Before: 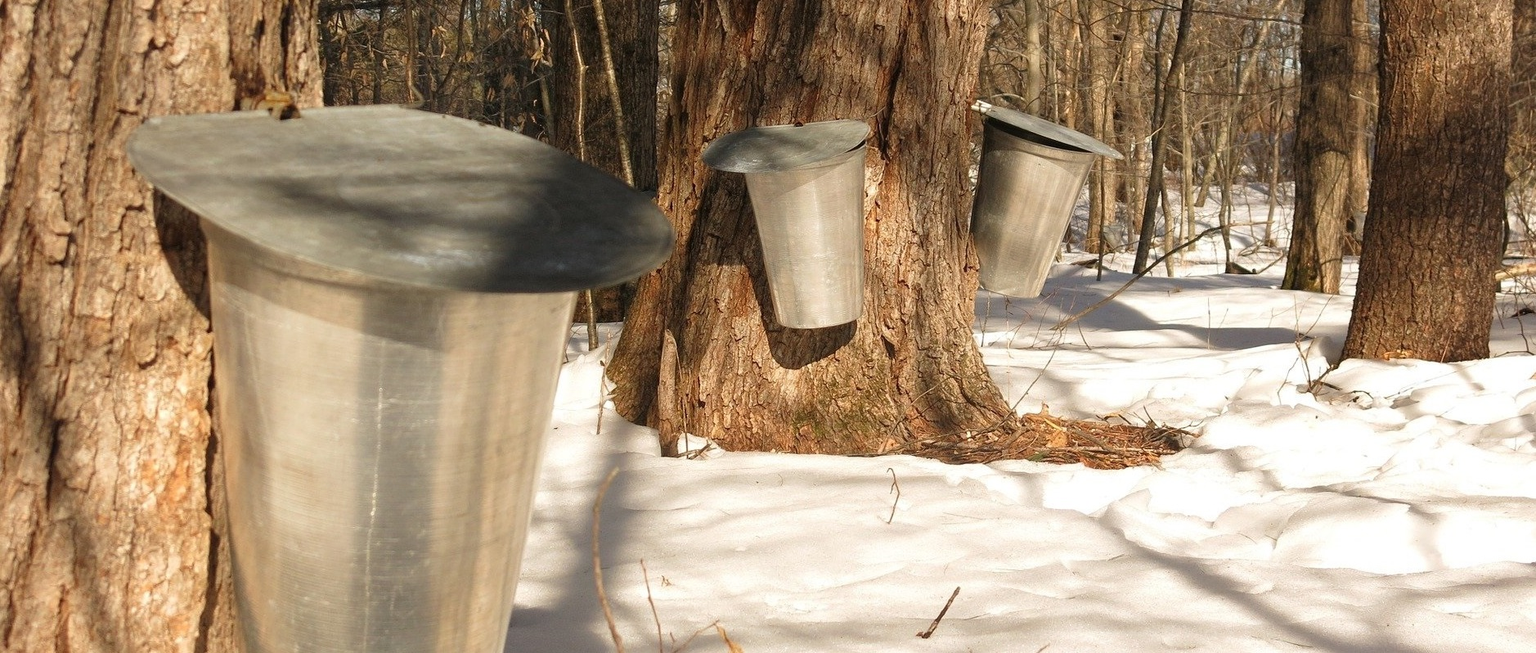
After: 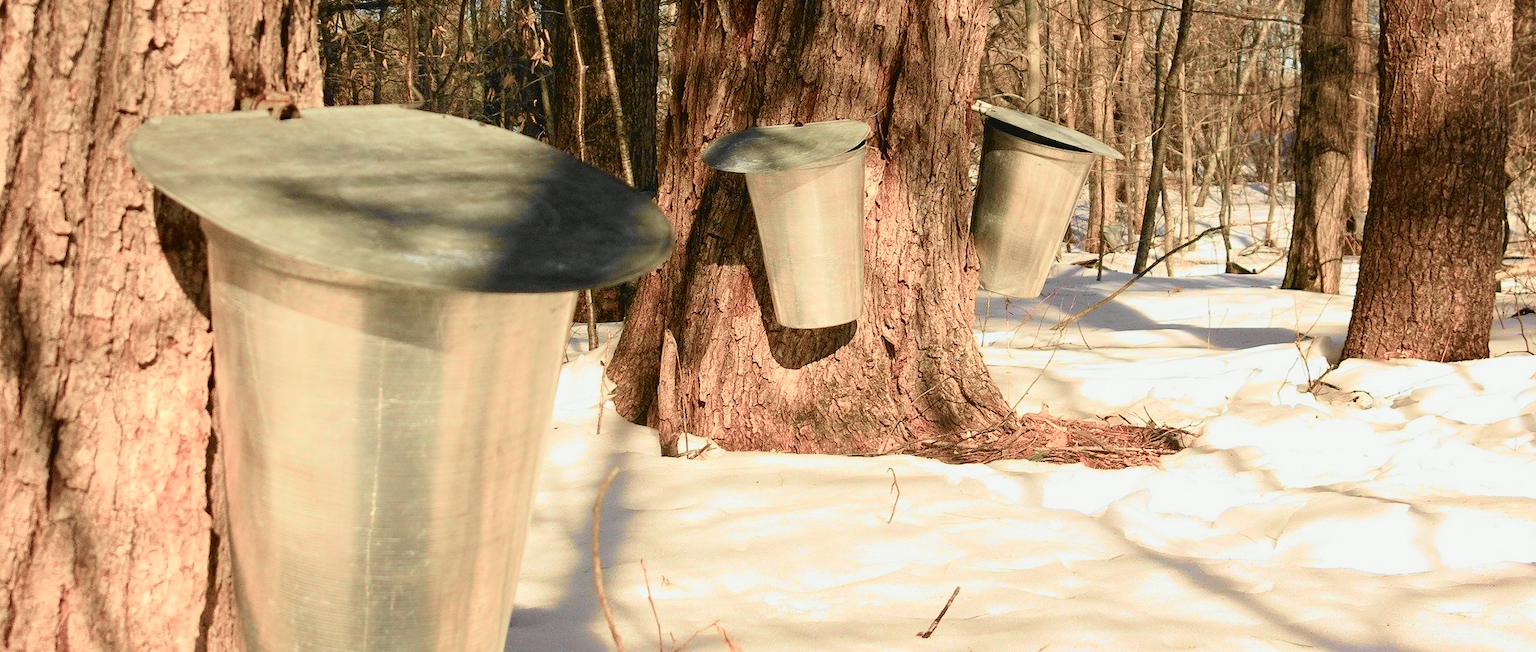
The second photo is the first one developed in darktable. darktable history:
tone curve: curves: ch0 [(0, 0.039) (0.113, 0.081) (0.204, 0.204) (0.498, 0.608) (0.709, 0.819) (0.984, 0.961)]; ch1 [(0, 0) (0.172, 0.123) (0.317, 0.272) (0.414, 0.382) (0.476, 0.479) (0.505, 0.501) (0.528, 0.54) (0.618, 0.647) (0.709, 0.764) (1, 1)]; ch2 [(0, 0) (0.411, 0.424) (0.492, 0.502) (0.521, 0.513) (0.537, 0.57) (0.686, 0.638) (1, 1)], color space Lab, independent channels, preserve colors none
